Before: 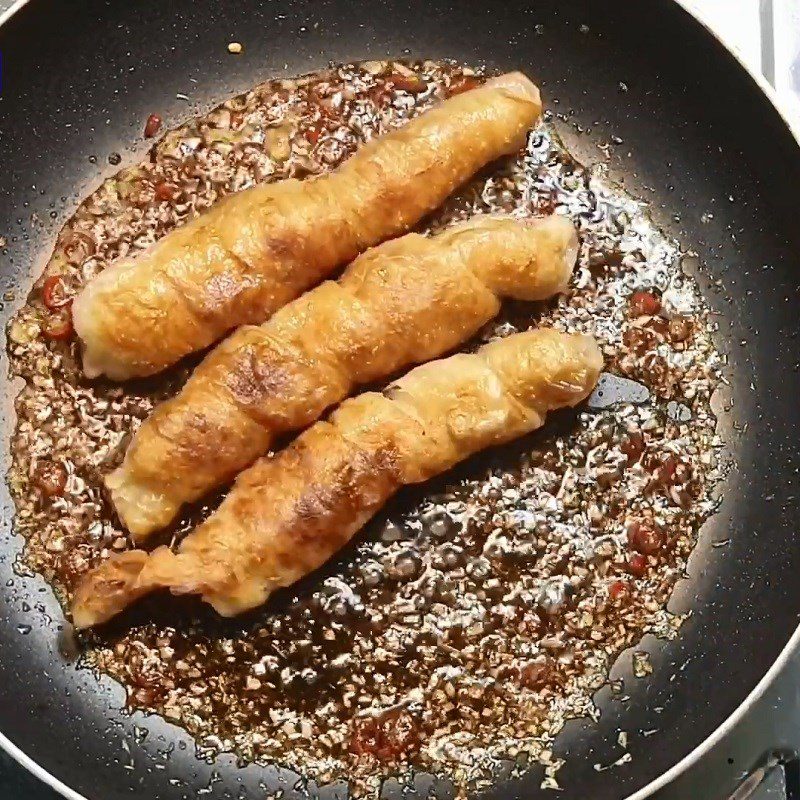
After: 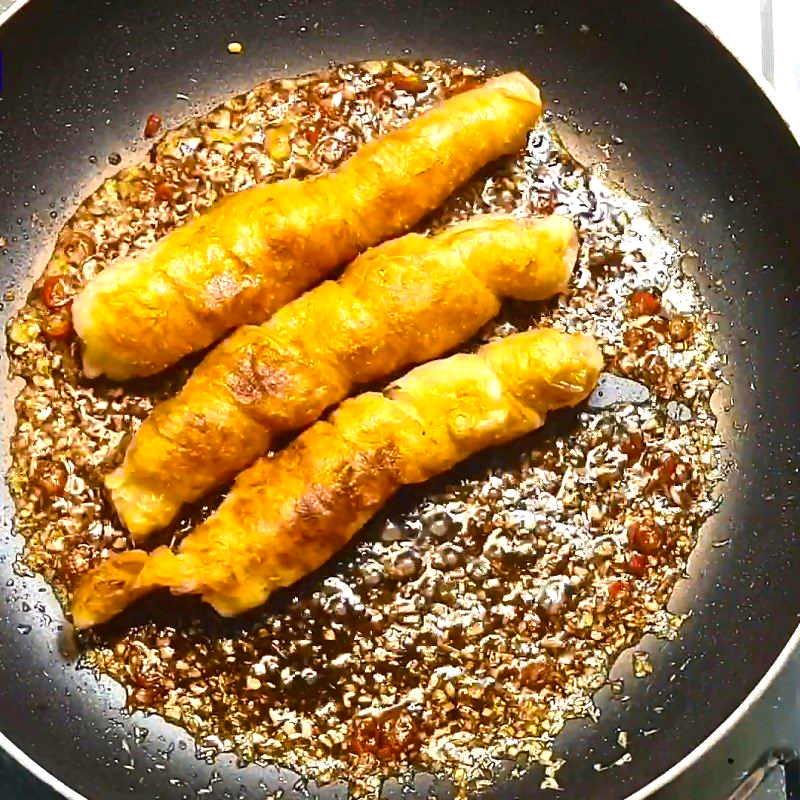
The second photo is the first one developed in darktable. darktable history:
color balance rgb: linear chroma grading › global chroma 9.74%, perceptual saturation grading › global saturation 25.708%, perceptual brilliance grading › global brilliance 17.245%, global vibrance 20%
